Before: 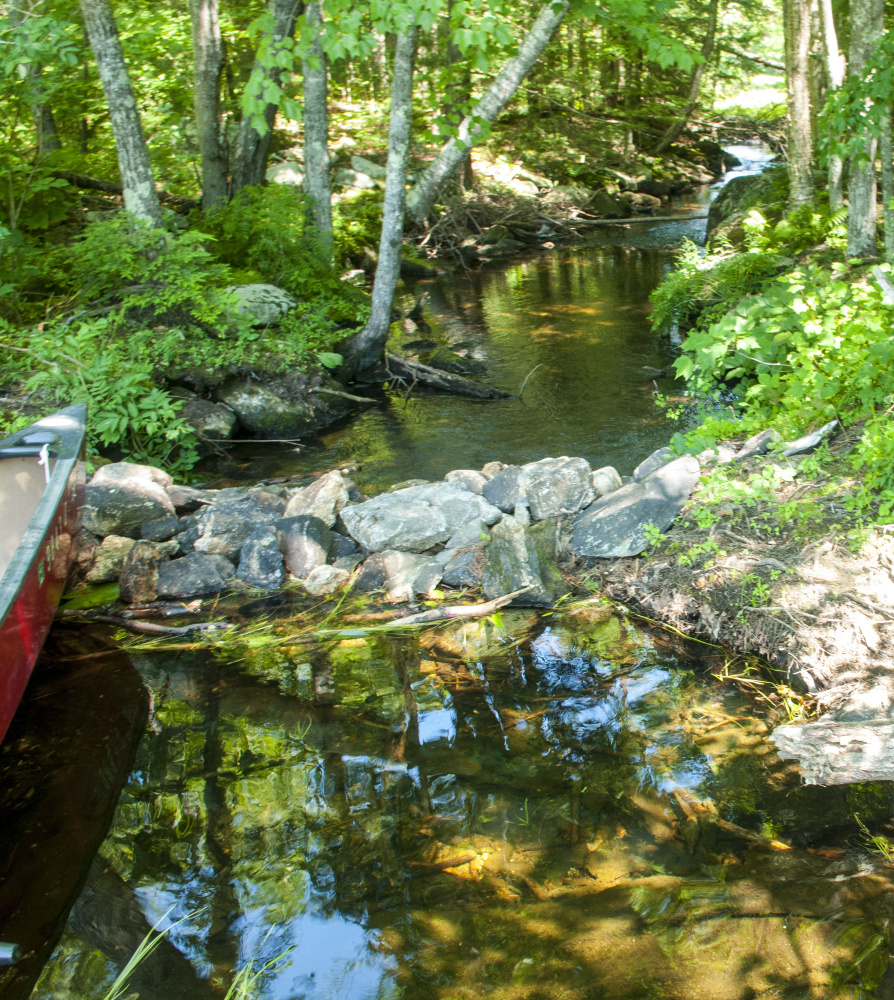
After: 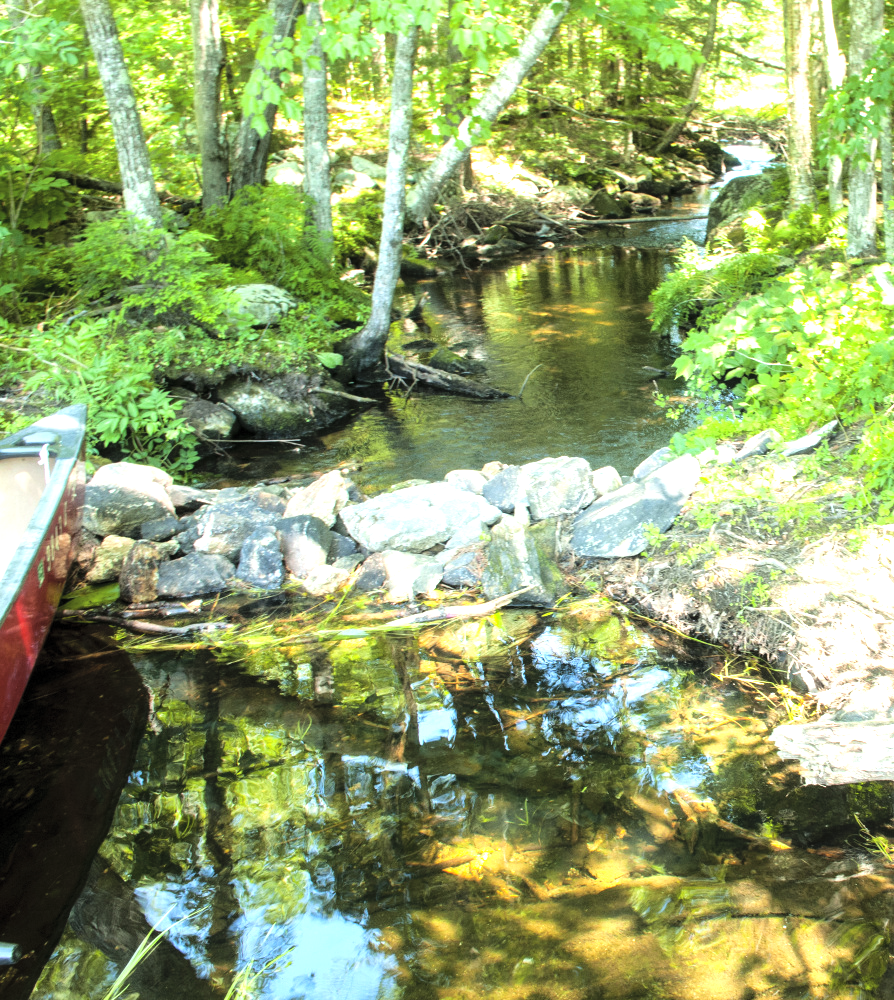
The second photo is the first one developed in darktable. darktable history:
tone equalizer: -8 EV -1.05 EV, -7 EV -0.981 EV, -6 EV -0.835 EV, -5 EV -0.596 EV, -3 EV 0.567 EV, -2 EV 0.856 EV, -1 EV 1 EV, +0 EV 1.05 EV, mask exposure compensation -0.5 EV
contrast brightness saturation: brightness 0.149
